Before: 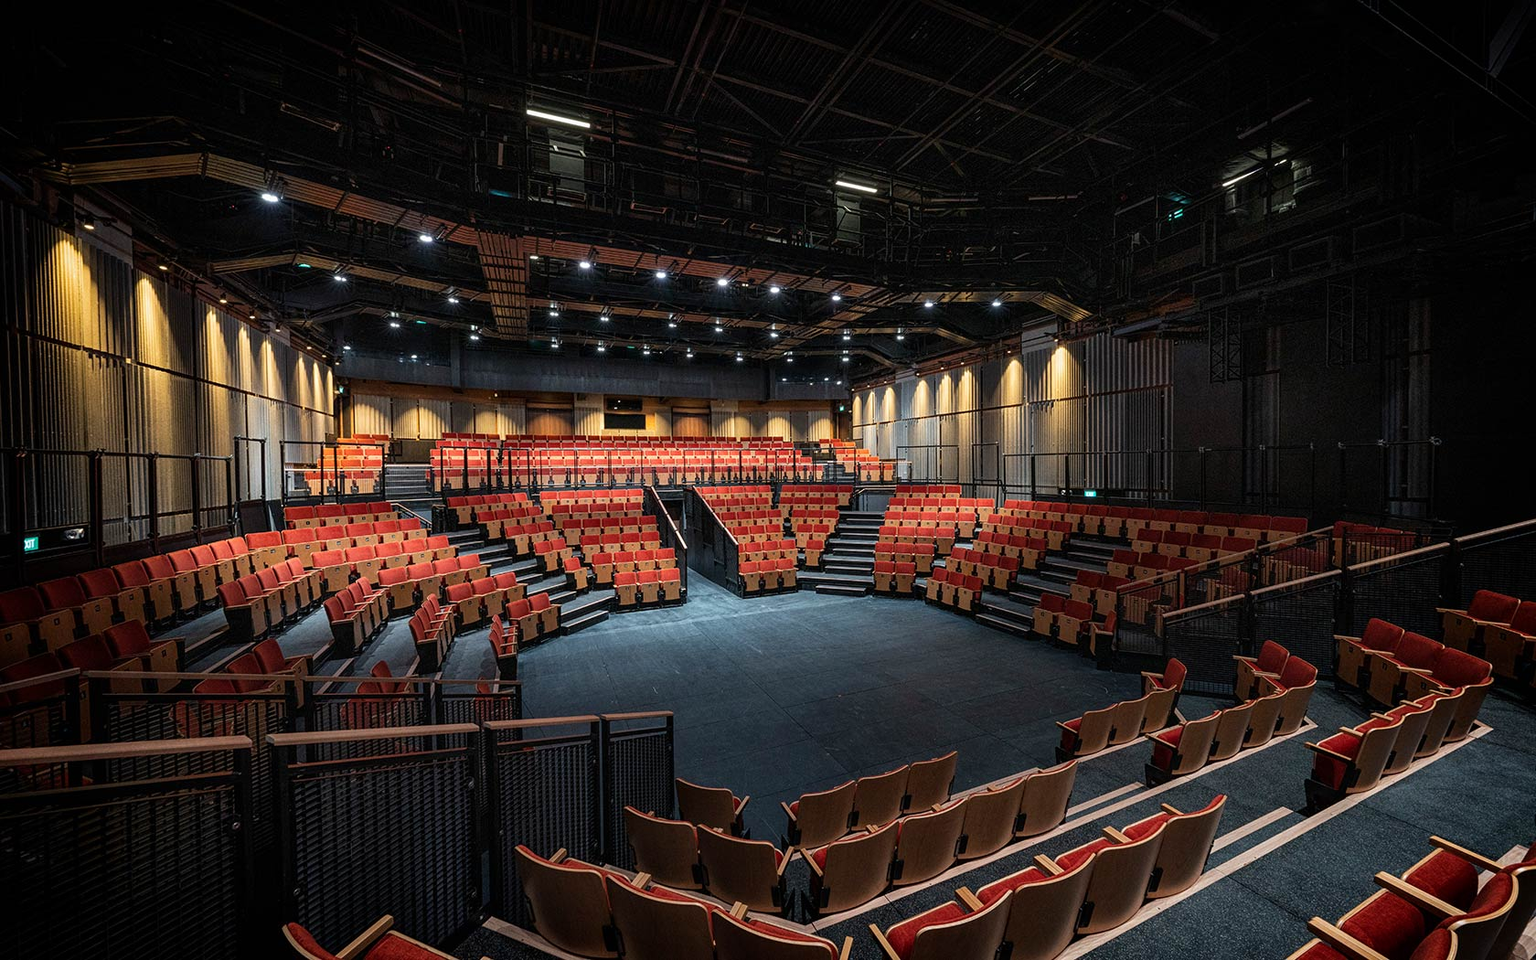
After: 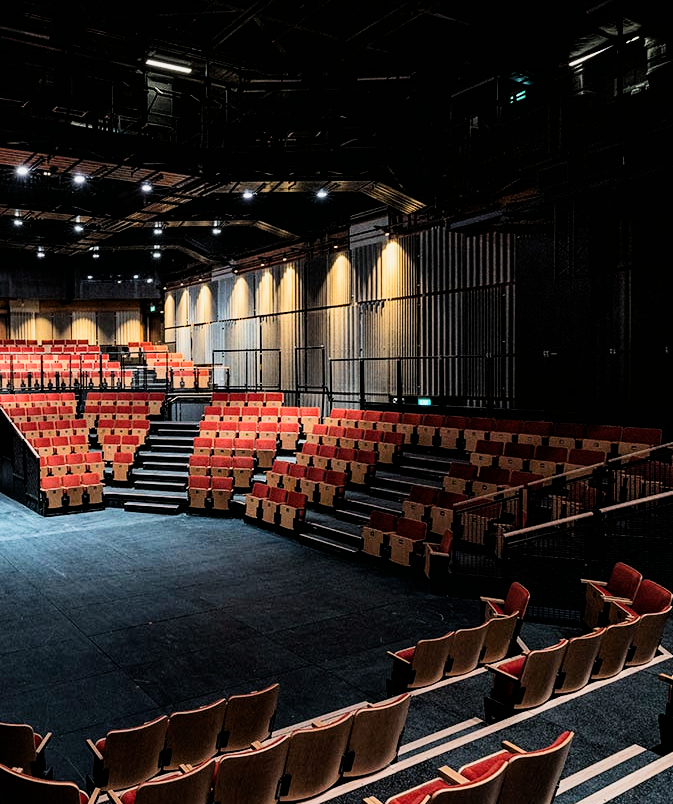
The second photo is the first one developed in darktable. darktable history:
haze removal: compatibility mode true, adaptive false
contrast brightness saturation: contrast 0.104, brightness 0.018, saturation 0.018
filmic rgb: black relative exposure -5.13 EV, white relative exposure 3.97 EV, hardness 2.9, contrast 1.297
crop: left 45.773%, top 13.199%, right 14.145%, bottom 10.155%
exposure: black level correction 0, exposure 0.498 EV, compensate exposure bias true, compensate highlight preservation false
